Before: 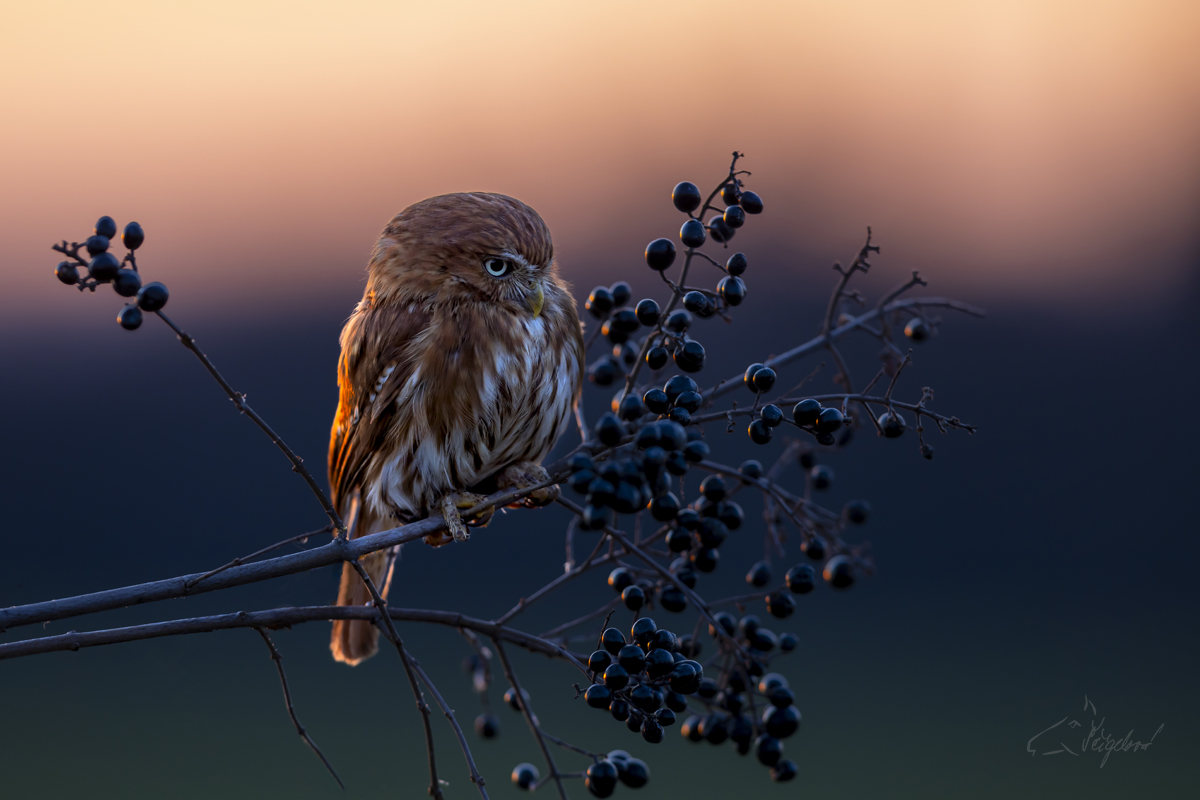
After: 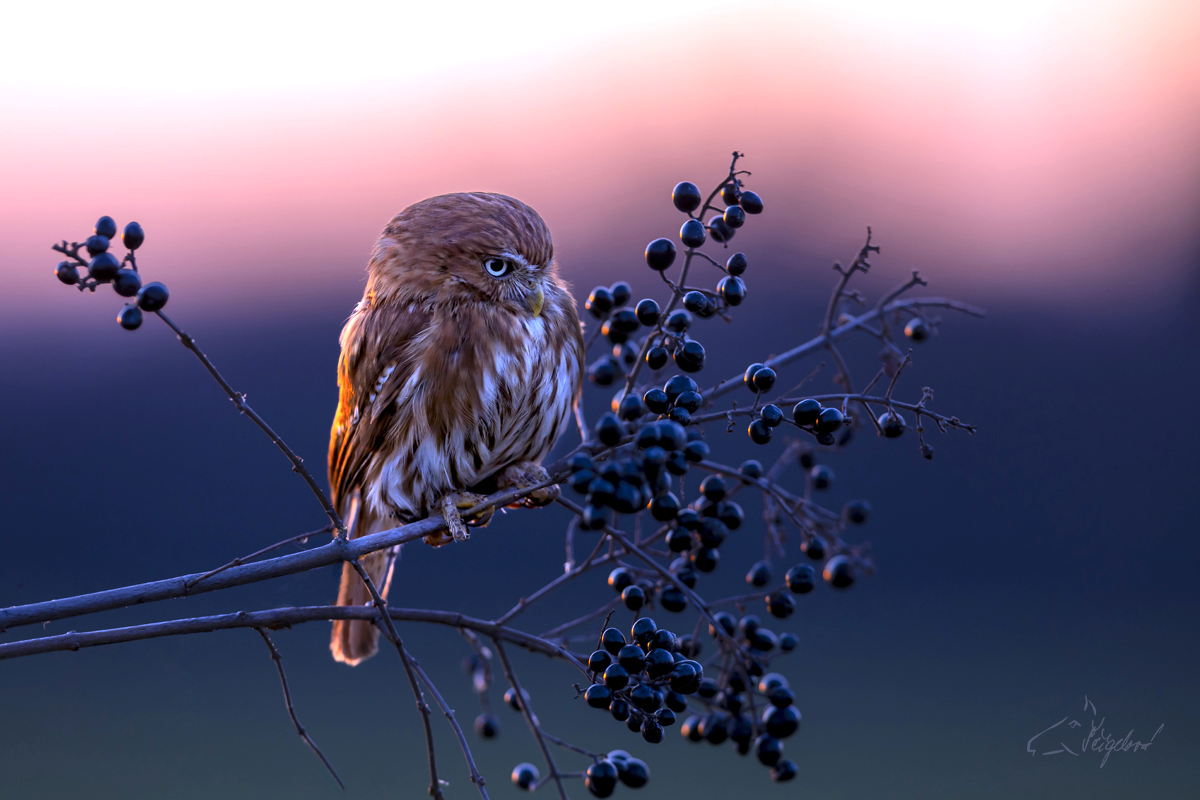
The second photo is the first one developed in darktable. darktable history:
color calibration: illuminant as shot in camera, x 0.358, y 0.373, temperature 4628.91 K
white balance: red 1.042, blue 1.17
exposure: exposure 0.722 EV, compensate highlight preservation false
